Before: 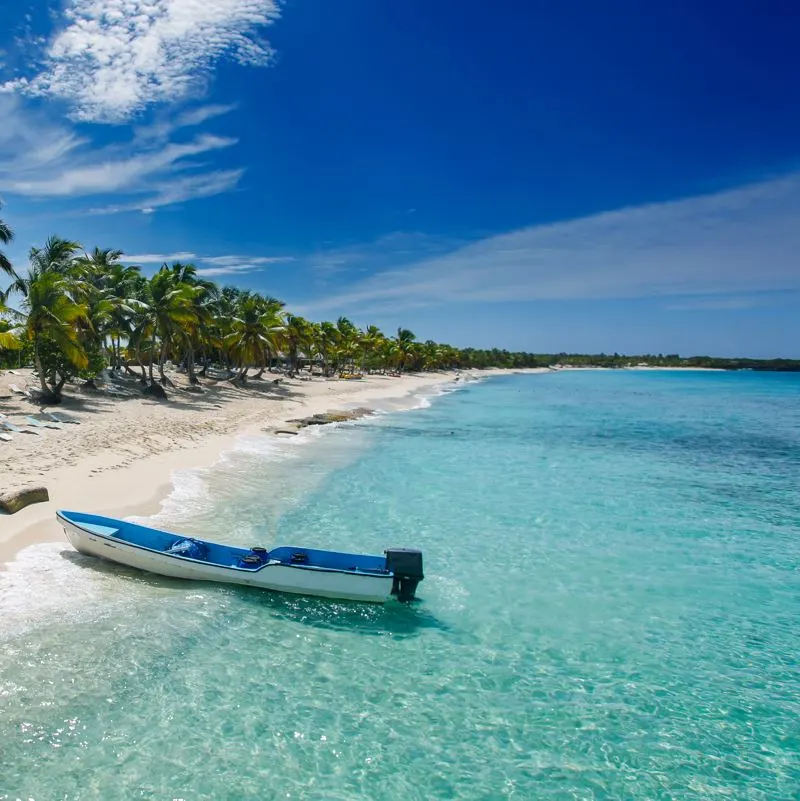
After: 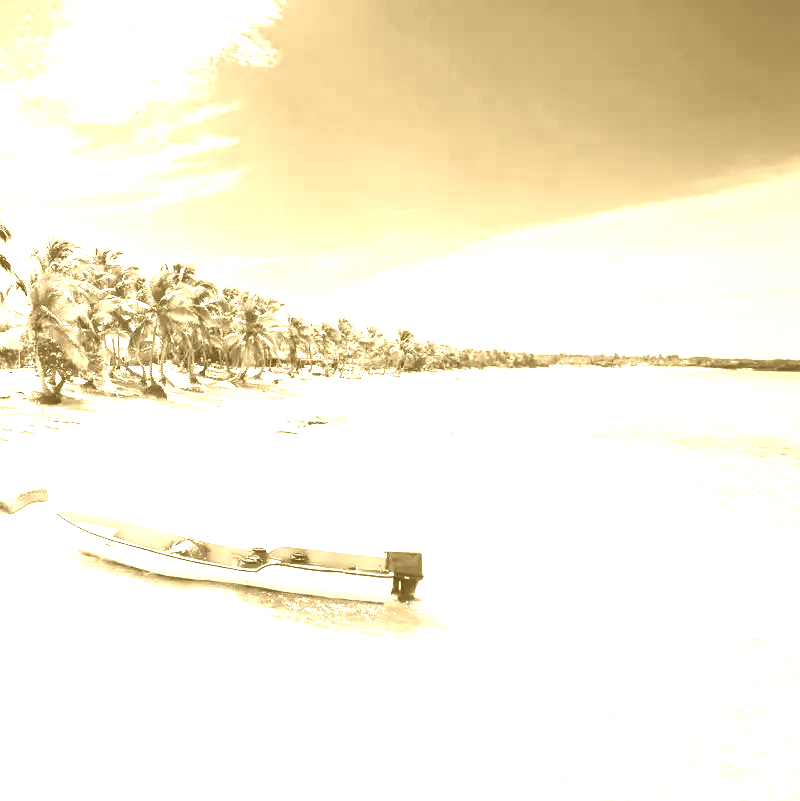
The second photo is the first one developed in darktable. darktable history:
colorize: hue 36°, source mix 100%
exposure: black level correction 0, exposure 1.5 EV, compensate highlight preservation false
base curve: curves: ch0 [(0, 0) (0.036, 0.025) (0.121, 0.166) (0.206, 0.329) (0.605, 0.79) (1, 1)], preserve colors none
